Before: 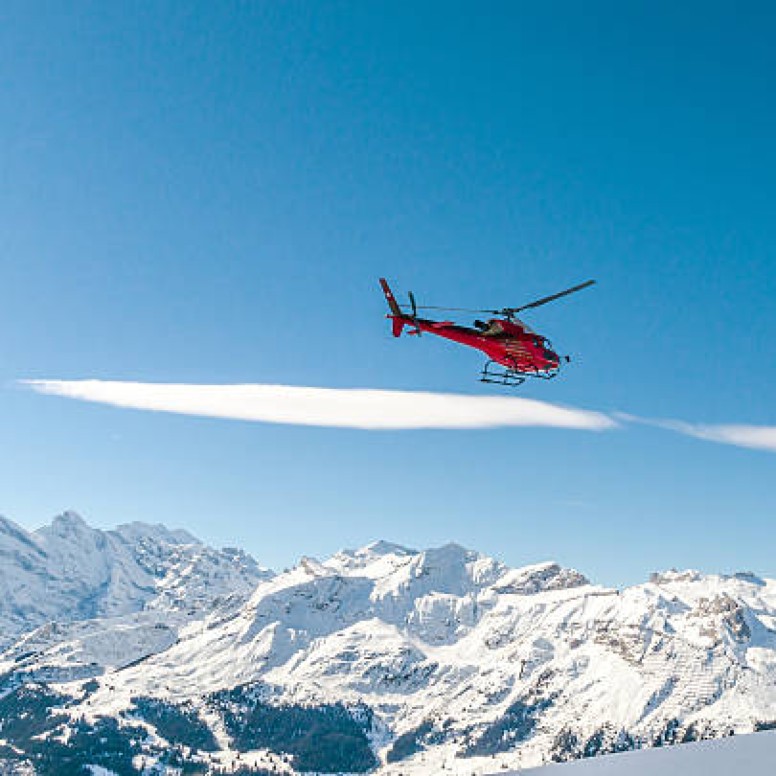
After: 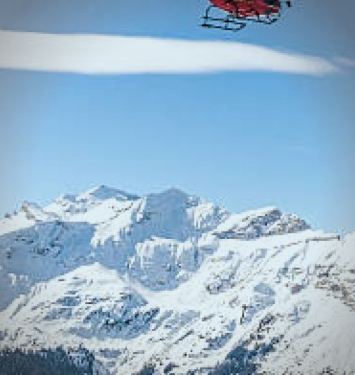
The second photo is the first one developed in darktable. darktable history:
white balance: red 0.925, blue 1.046
exposure: exposure 0 EV, compensate highlight preservation false
filmic rgb: black relative exposure -9.5 EV, white relative exposure 3.02 EV, hardness 6.12
vignetting: automatic ratio true
crop: left 35.976%, top 45.819%, right 18.162%, bottom 5.807%
